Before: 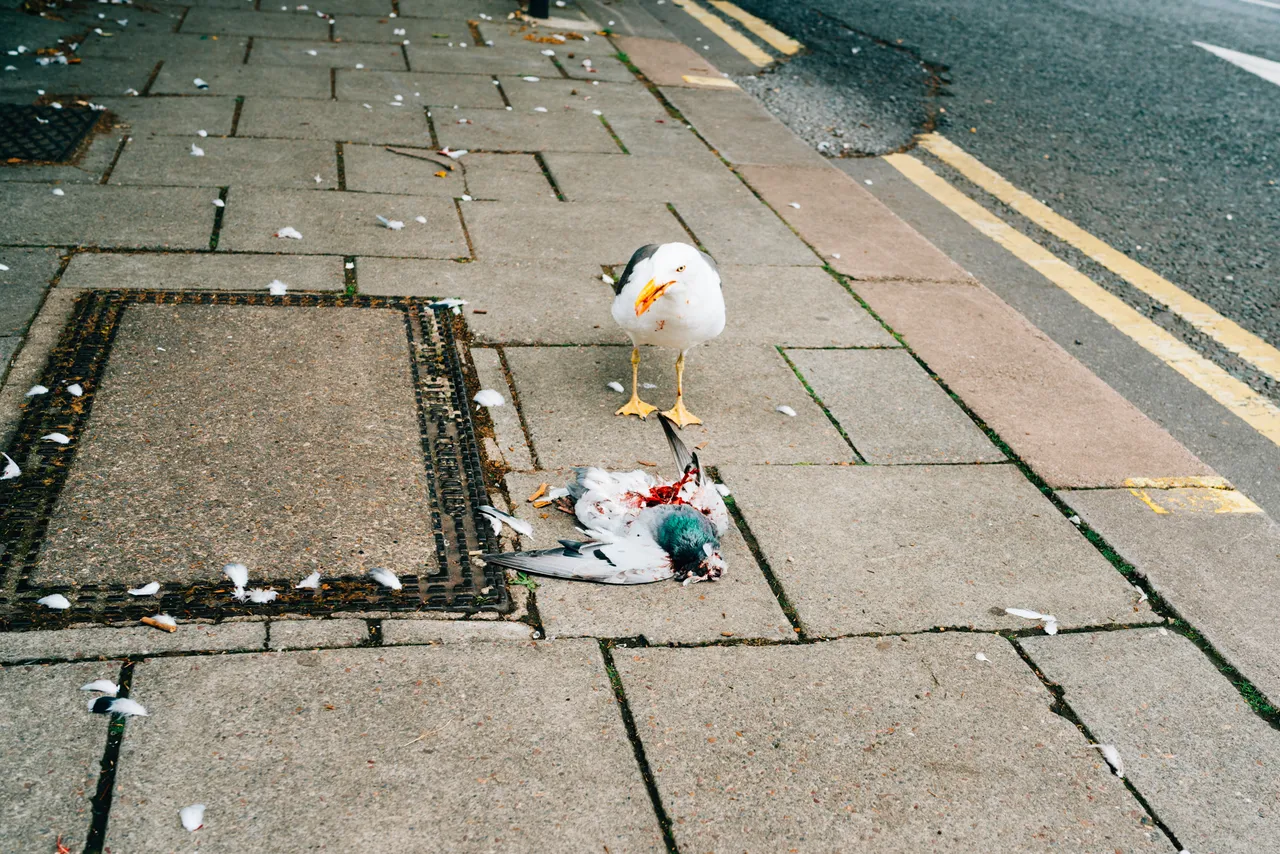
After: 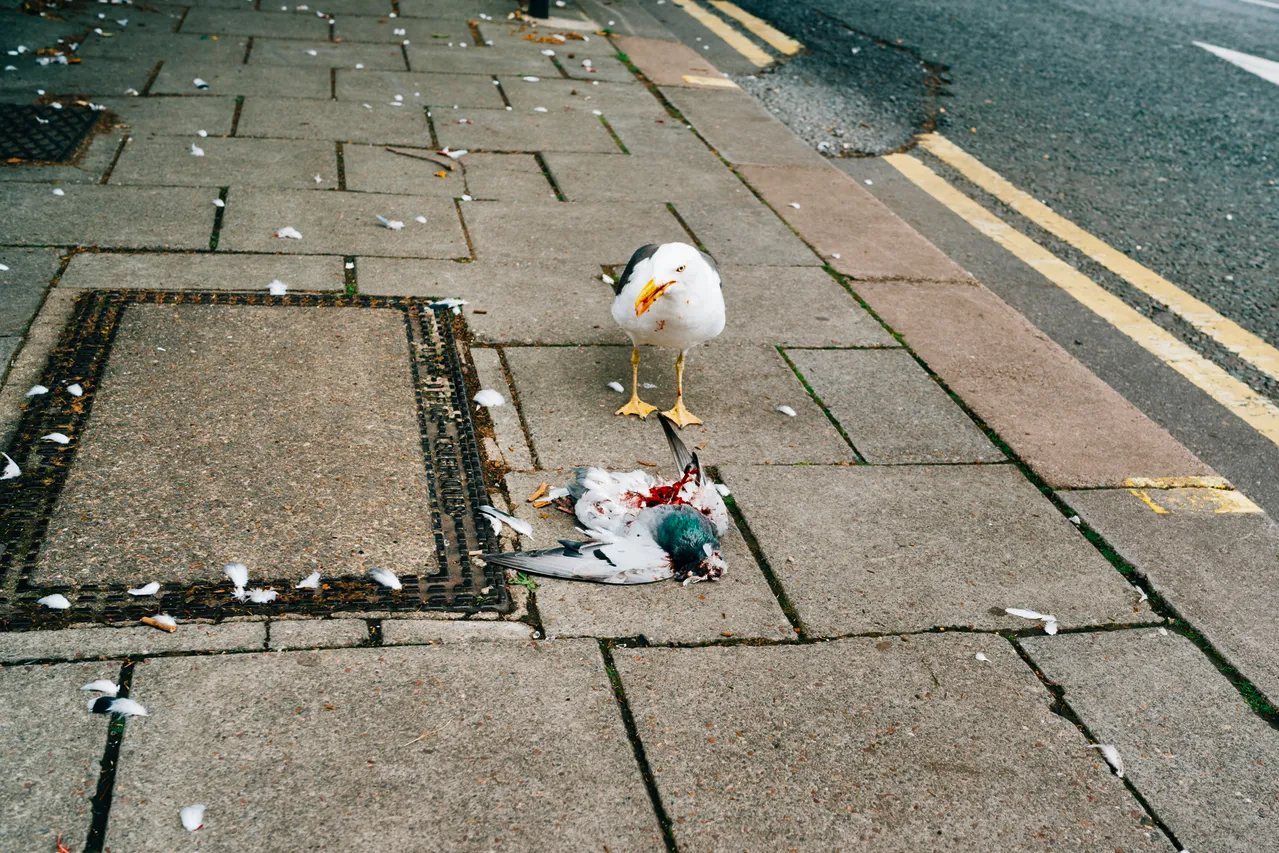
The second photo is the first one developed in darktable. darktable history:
shadows and highlights: shadows 19.16, highlights -84.39, soften with gaussian
crop: left 0.052%
